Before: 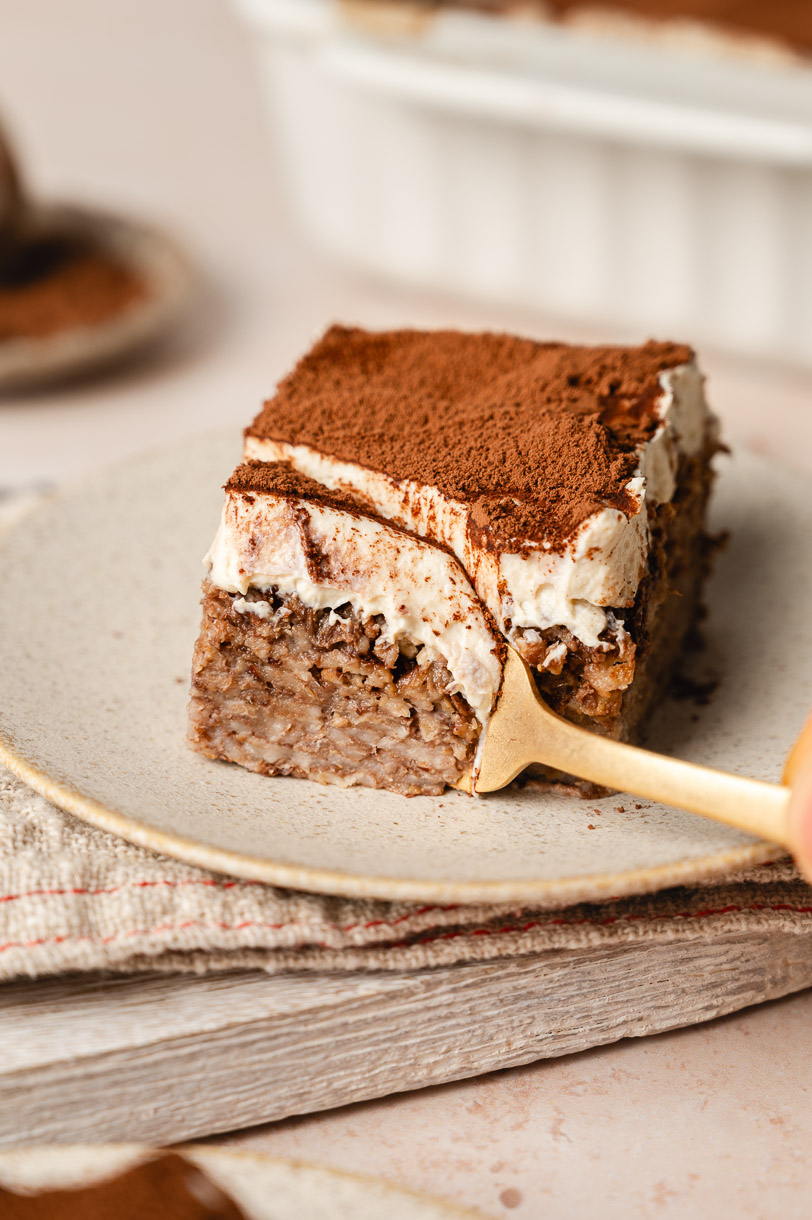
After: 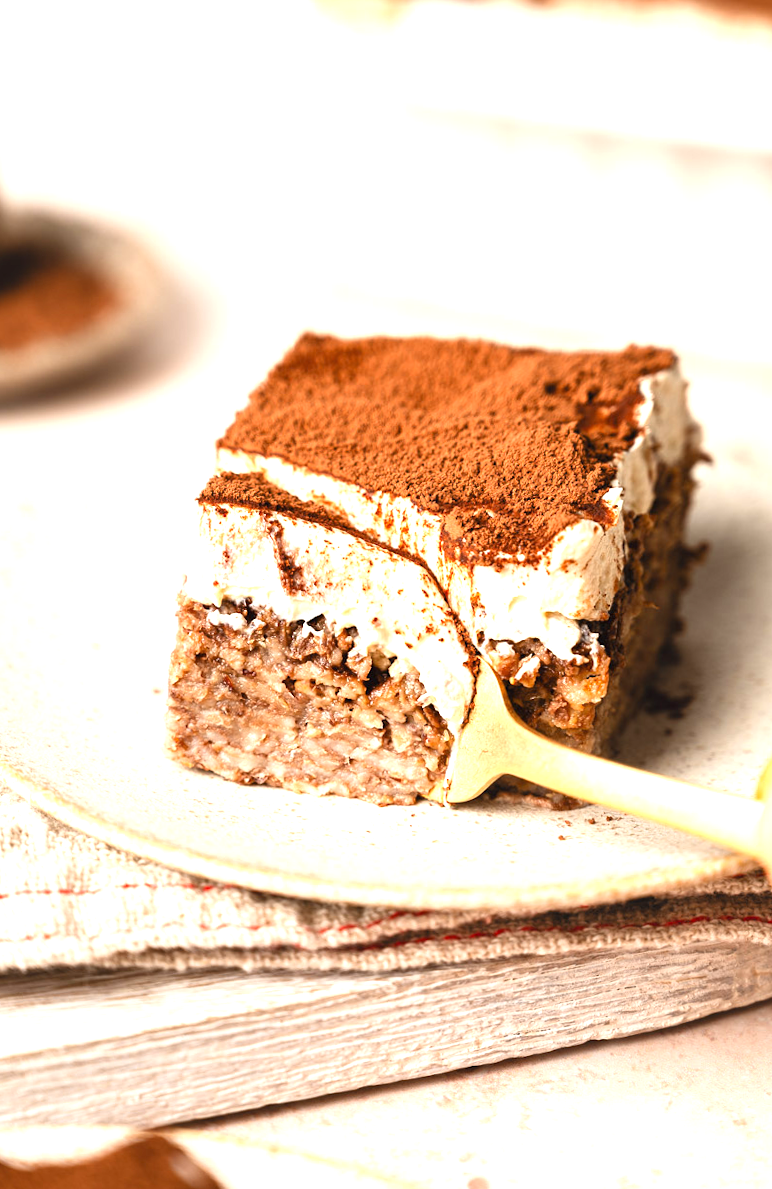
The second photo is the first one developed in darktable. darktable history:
rotate and perspective: rotation 0.074°, lens shift (vertical) 0.096, lens shift (horizontal) -0.041, crop left 0.043, crop right 0.952, crop top 0.024, crop bottom 0.979
exposure: black level correction 0, exposure 1.1 EV, compensate exposure bias true, compensate highlight preservation false
